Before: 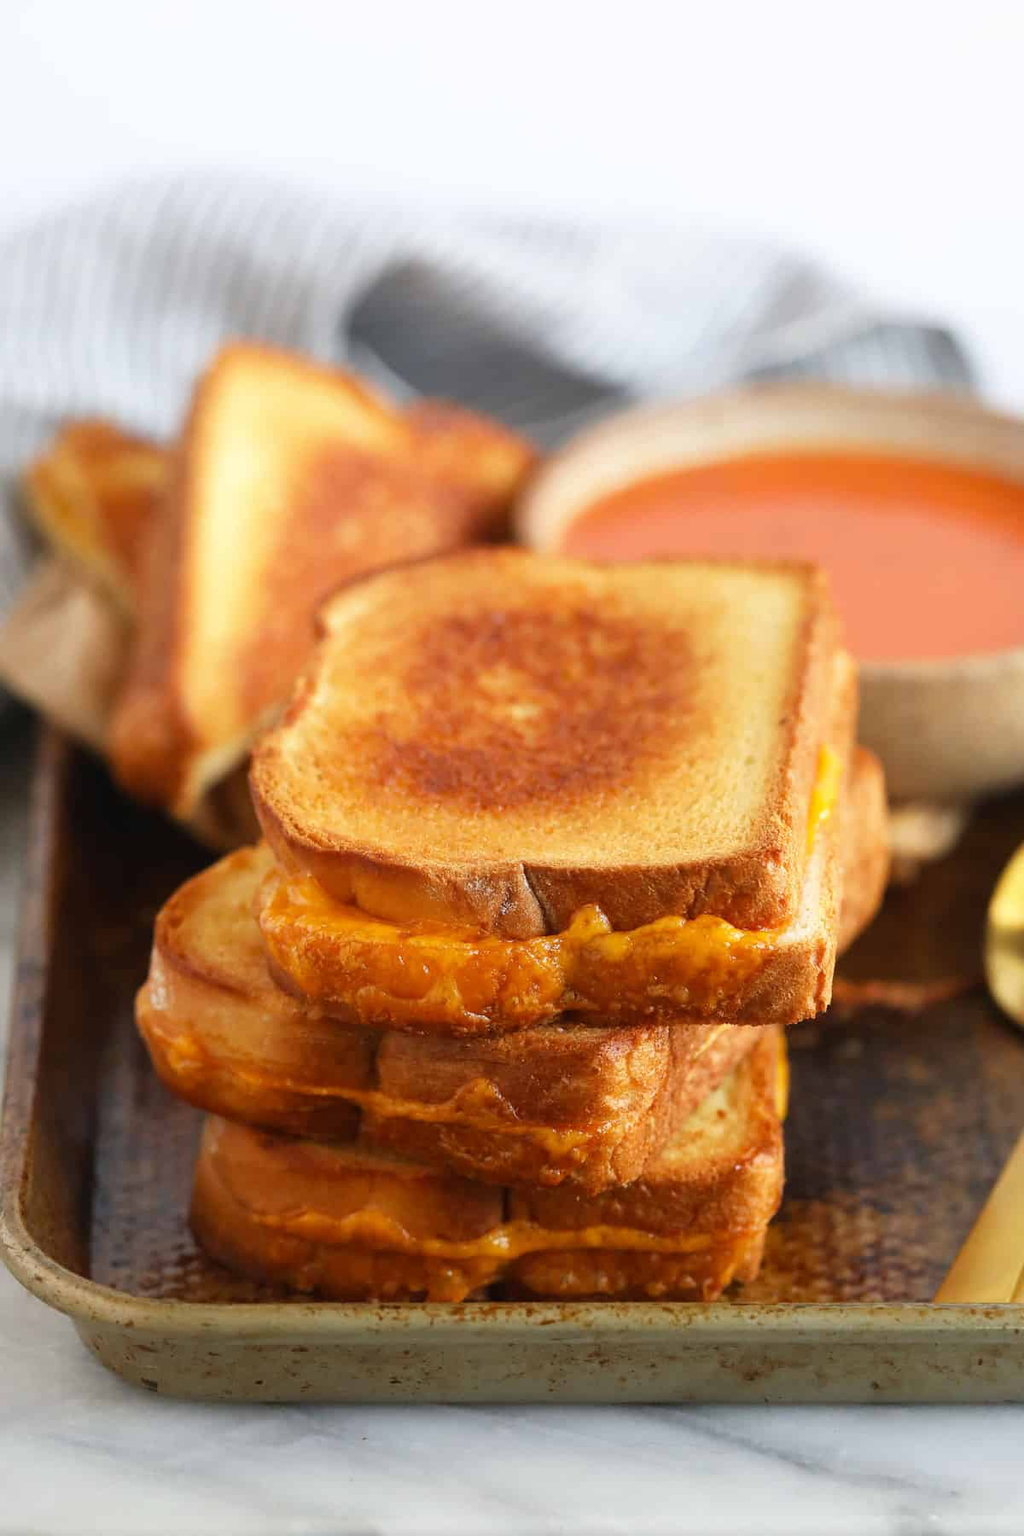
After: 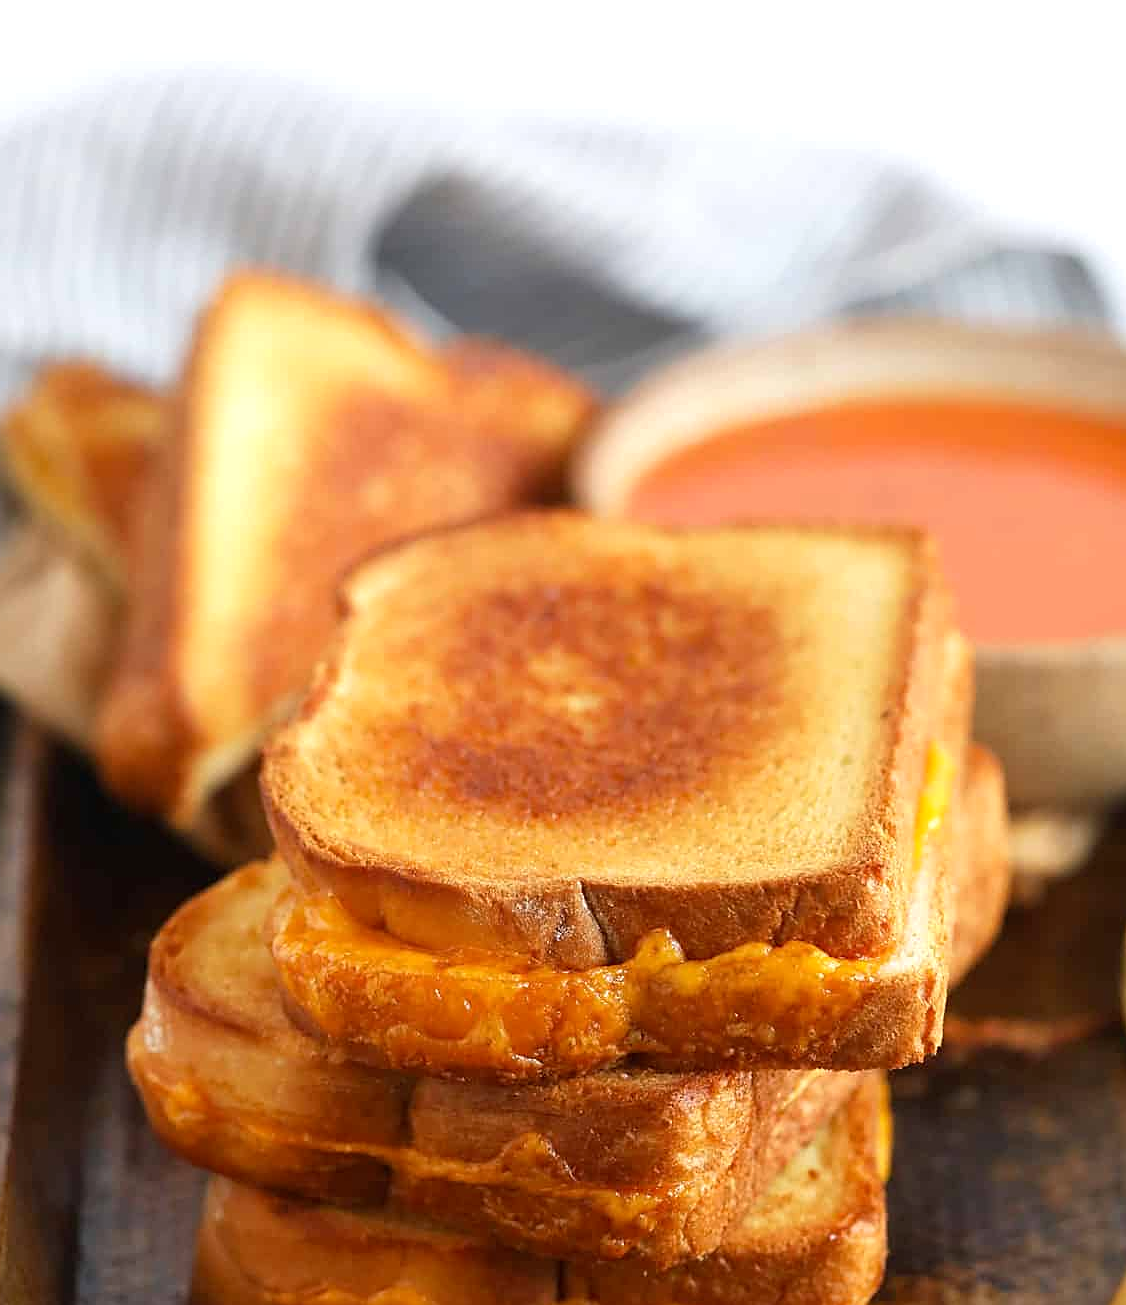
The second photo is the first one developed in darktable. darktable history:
exposure: black level correction 0.001, exposure 0.14 EV, compensate highlight preservation false
crop: left 2.737%, top 7.287%, right 3.421%, bottom 20.179%
sharpen: on, module defaults
